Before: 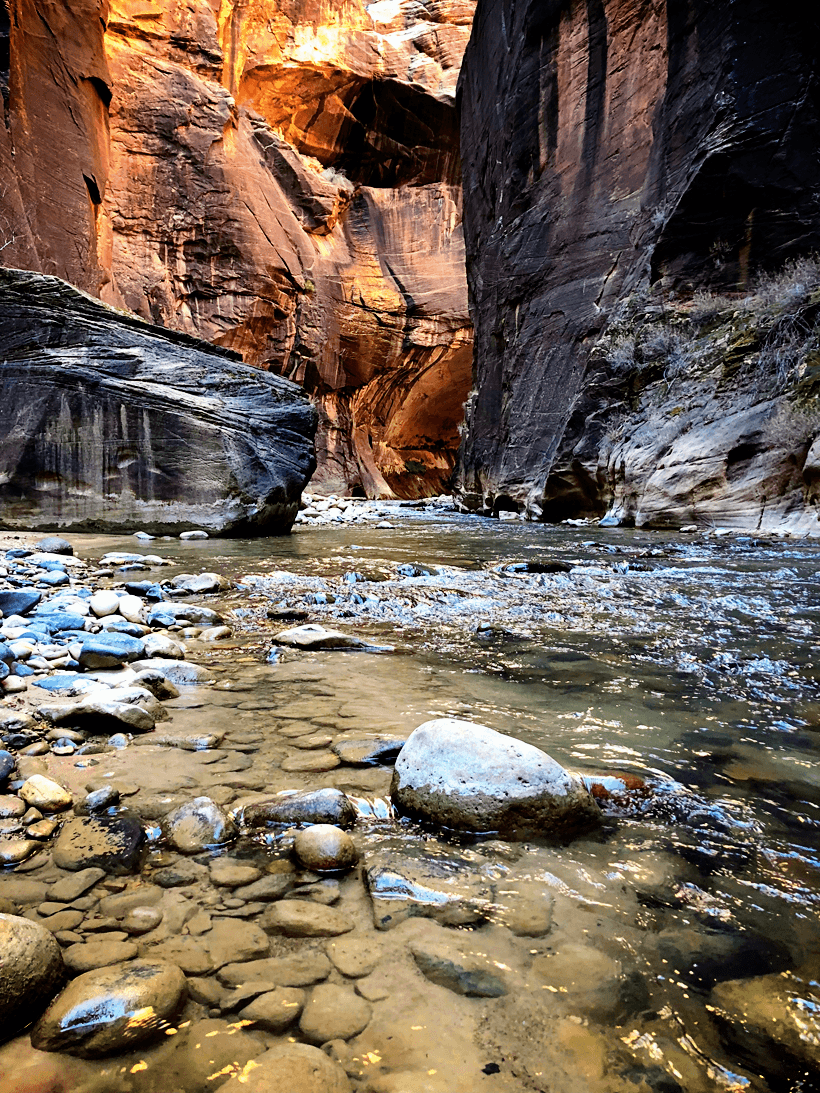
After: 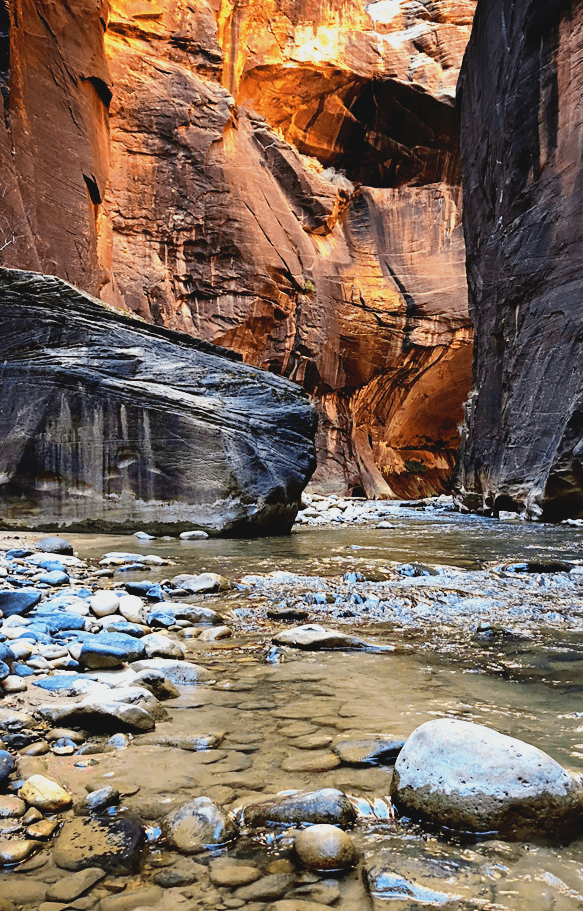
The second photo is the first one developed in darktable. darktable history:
crop: right 28.885%, bottom 16.626%
contrast brightness saturation: contrast -0.11
